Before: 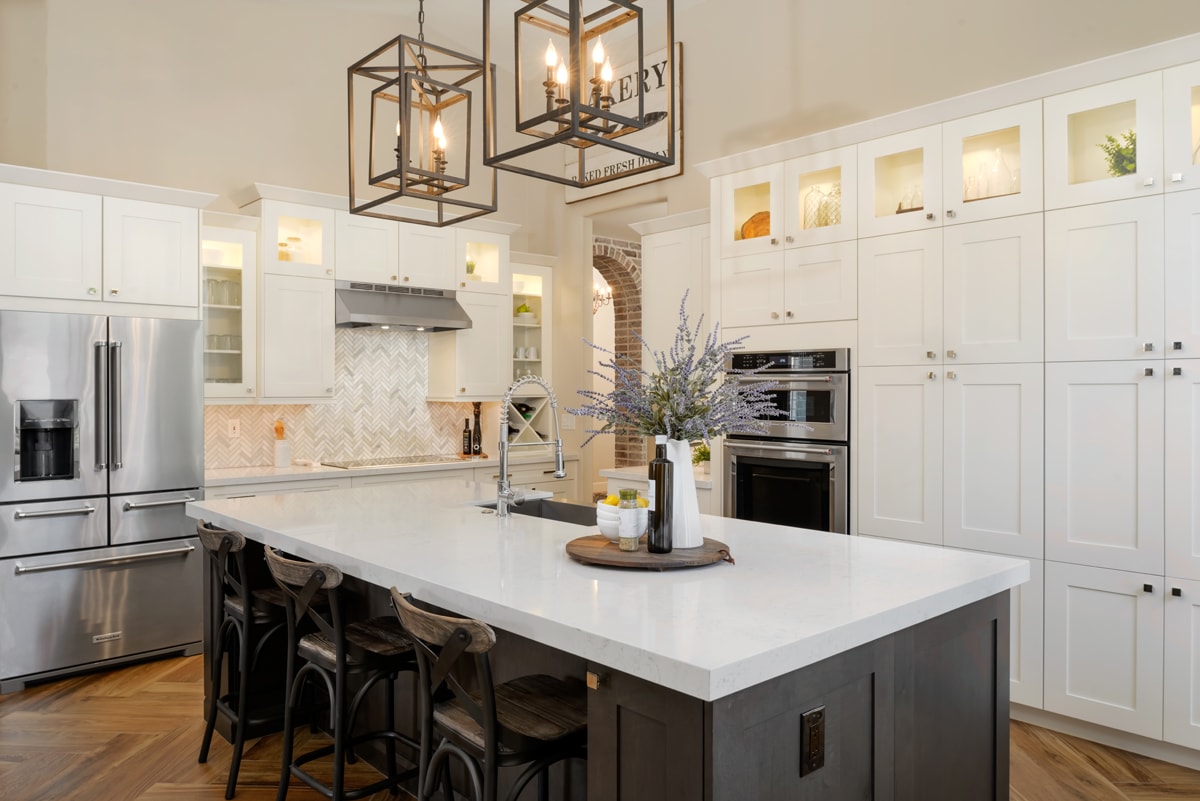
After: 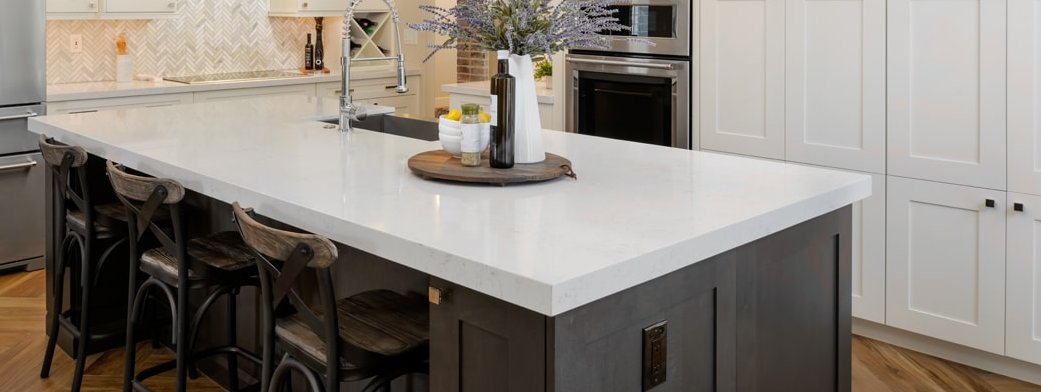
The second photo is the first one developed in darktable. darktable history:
crop and rotate: left 13.241%, top 48.065%, bottom 2.909%
